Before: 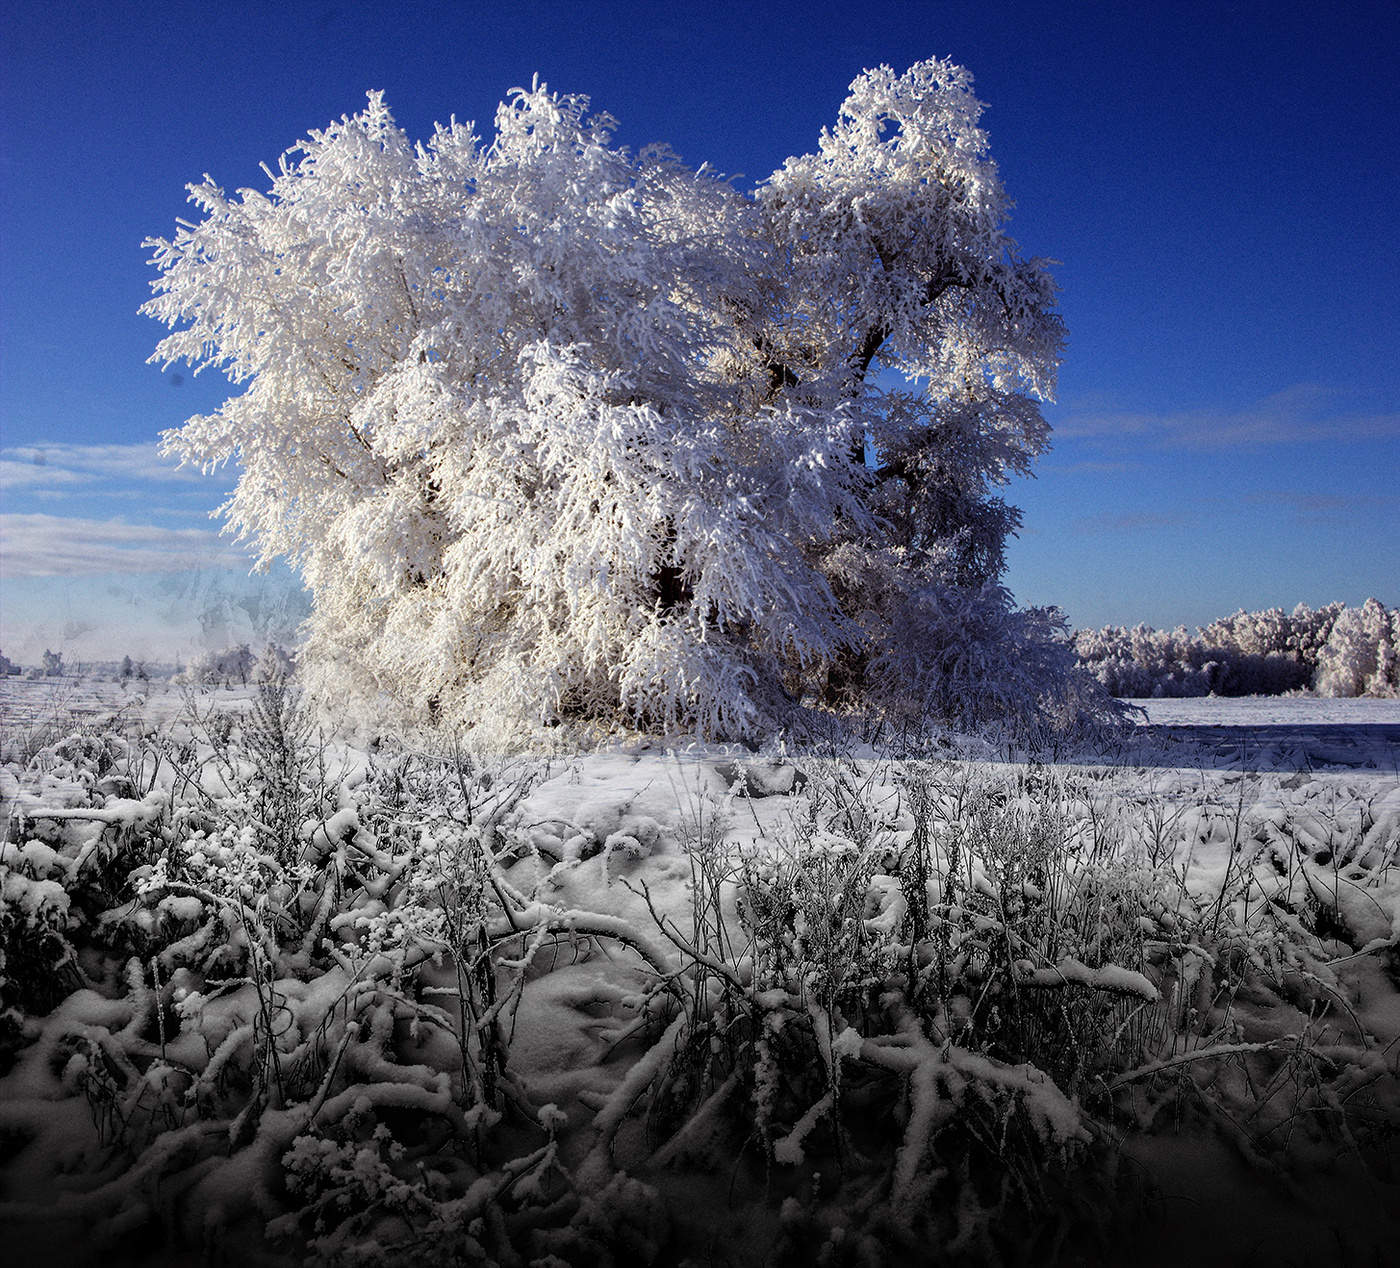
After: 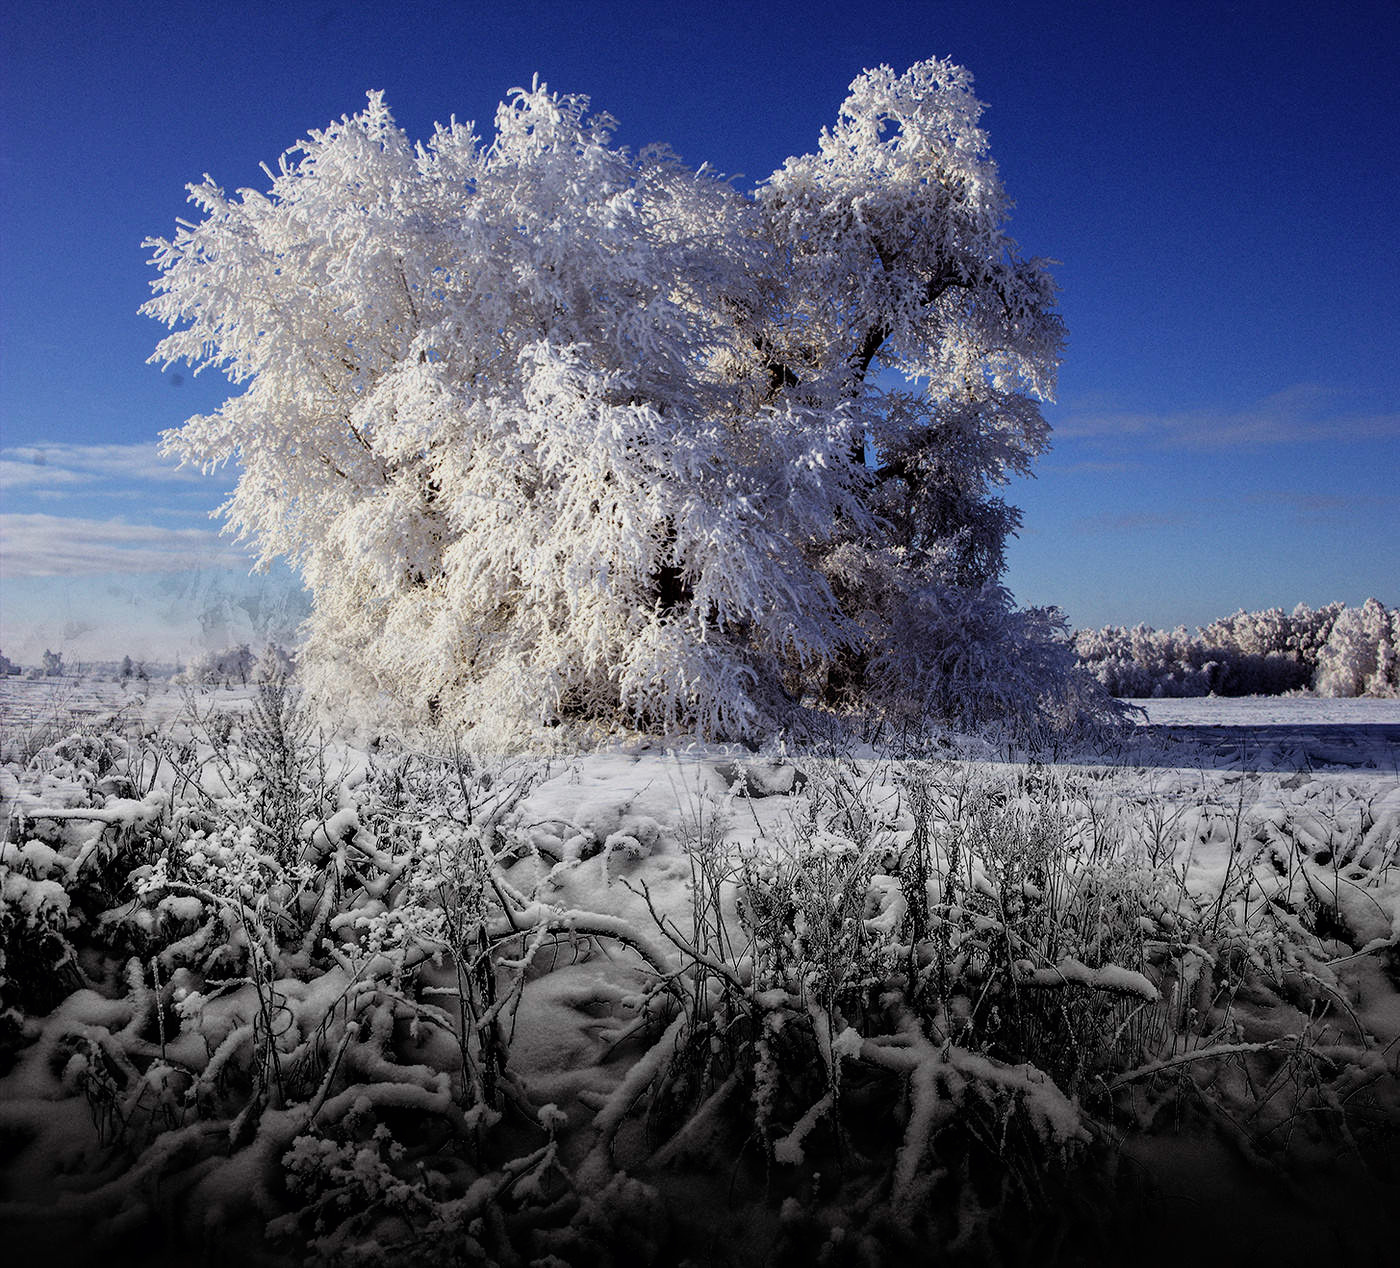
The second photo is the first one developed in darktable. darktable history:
filmic rgb: black relative exposure -11.35 EV, white relative exposure 3.22 EV, hardness 6.76, color science v6 (2022)
contrast brightness saturation: saturation -0.05
